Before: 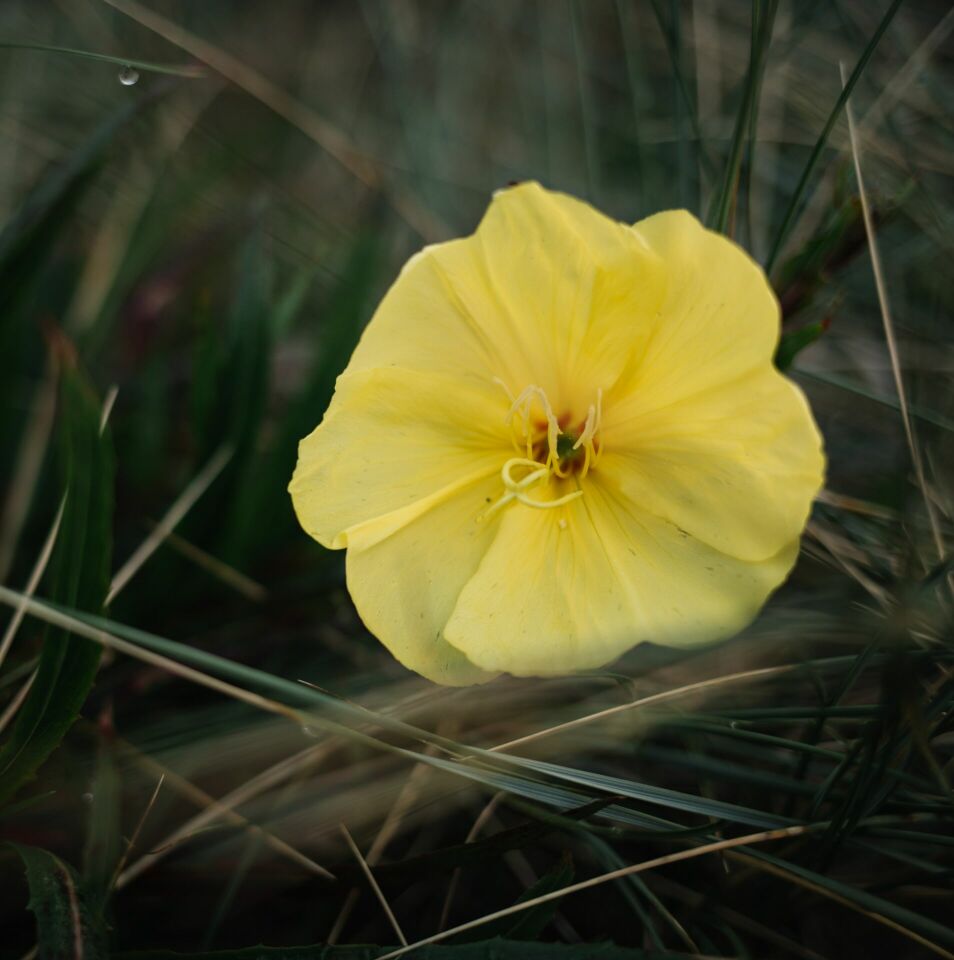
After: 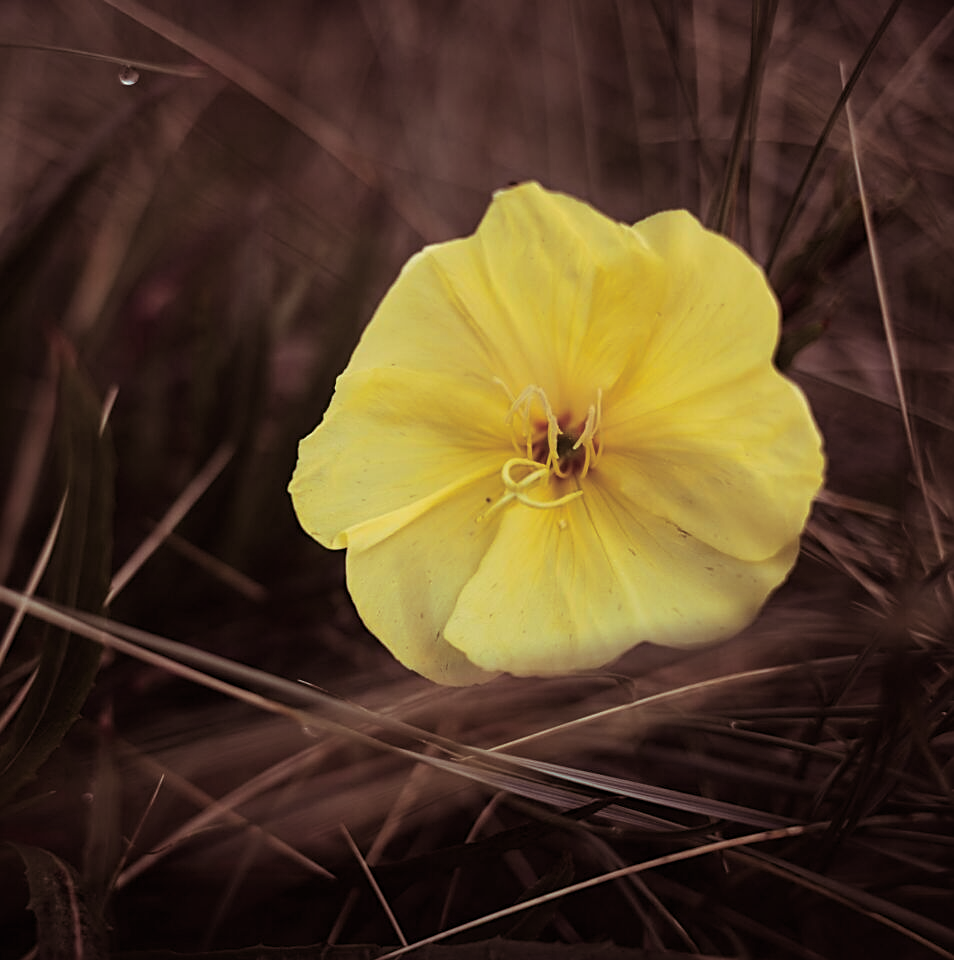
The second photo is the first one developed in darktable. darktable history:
sharpen: on, module defaults
split-toning: on, module defaults
